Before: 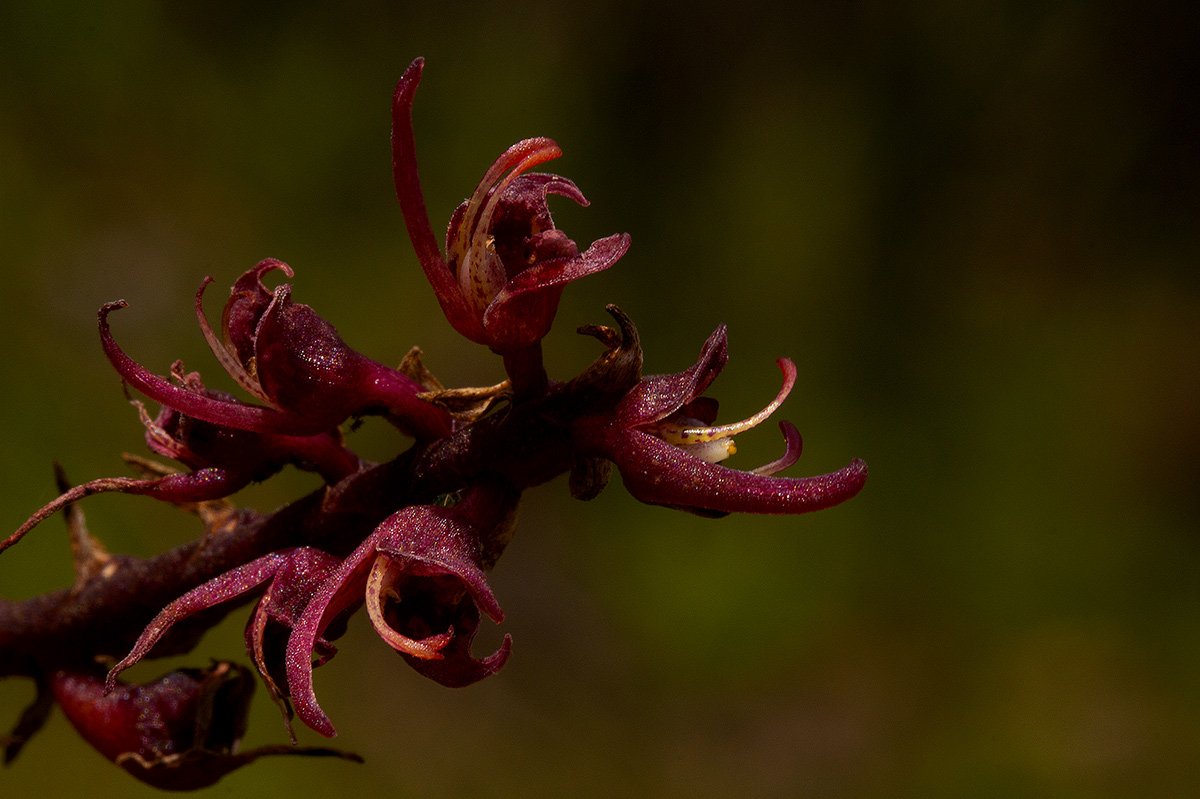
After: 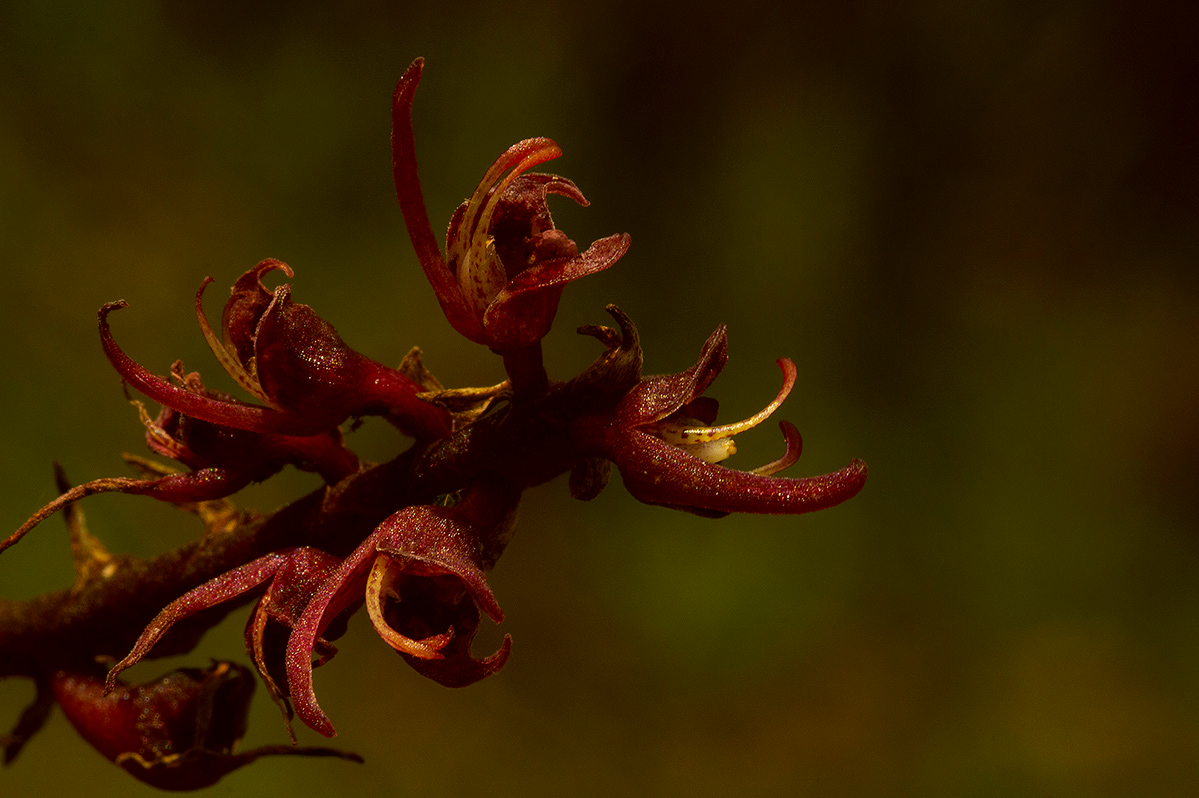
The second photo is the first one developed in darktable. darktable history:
color correction: highlights a* 0.162, highlights b* 29.53, shadows a* -0.162, shadows b* 21.09
